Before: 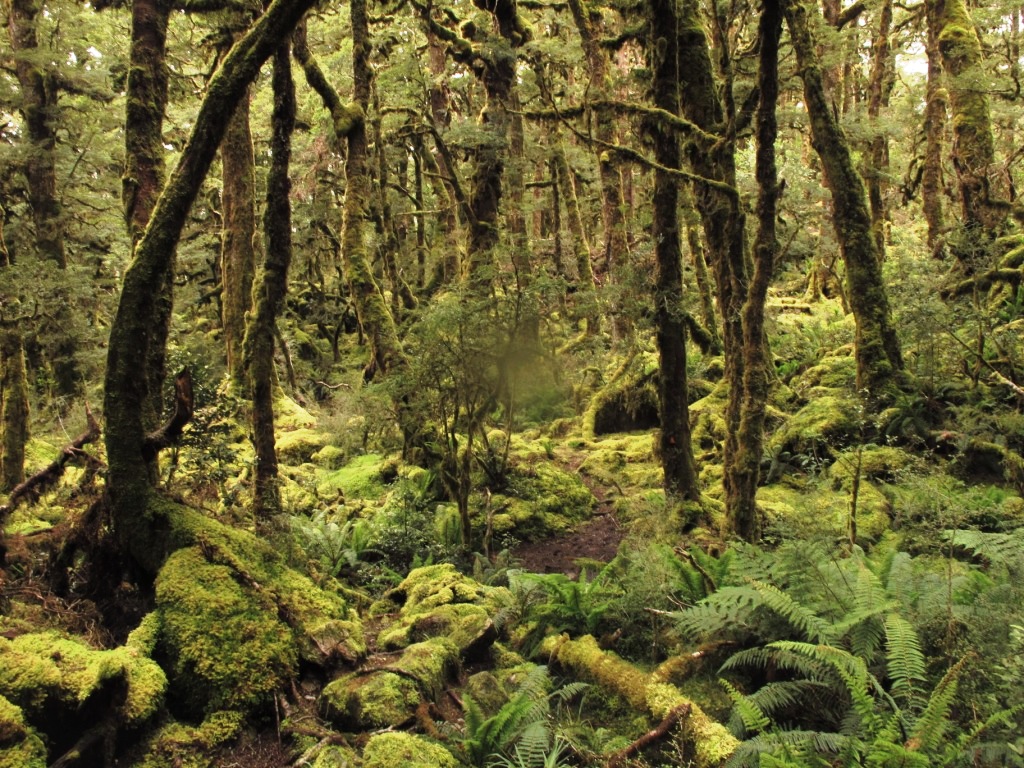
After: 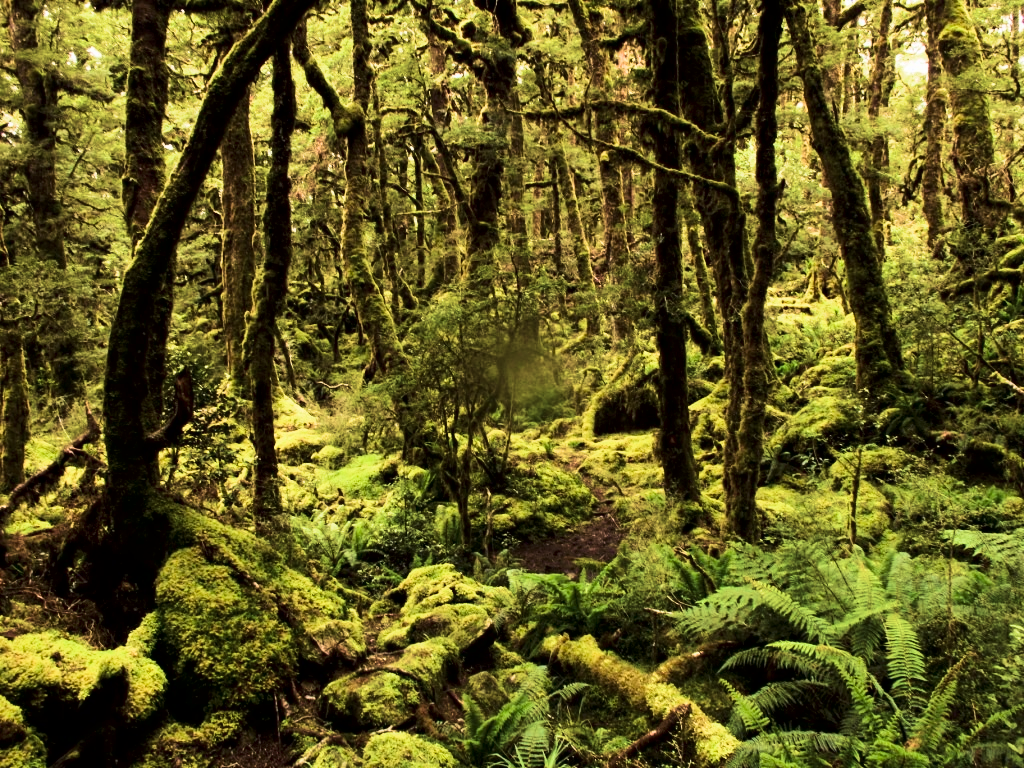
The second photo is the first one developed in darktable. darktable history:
tone curve: curves: ch0 [(0, 0) (0.288, 0.201) (0.683, 0.793) (1, 1)], color space Lab, linked channels, preserve colors none
exposure: black level correction 0.01, exposure 0.011 EV, compensate highlight preservation false
contrast equalizer: y [[0.5, 0.5, 0.472, 0.5, 0.5, 0.5], [0.5 ×6], [0.5 ×6], [0 ×6], [0 ×6]]
velvia: strength 56%
